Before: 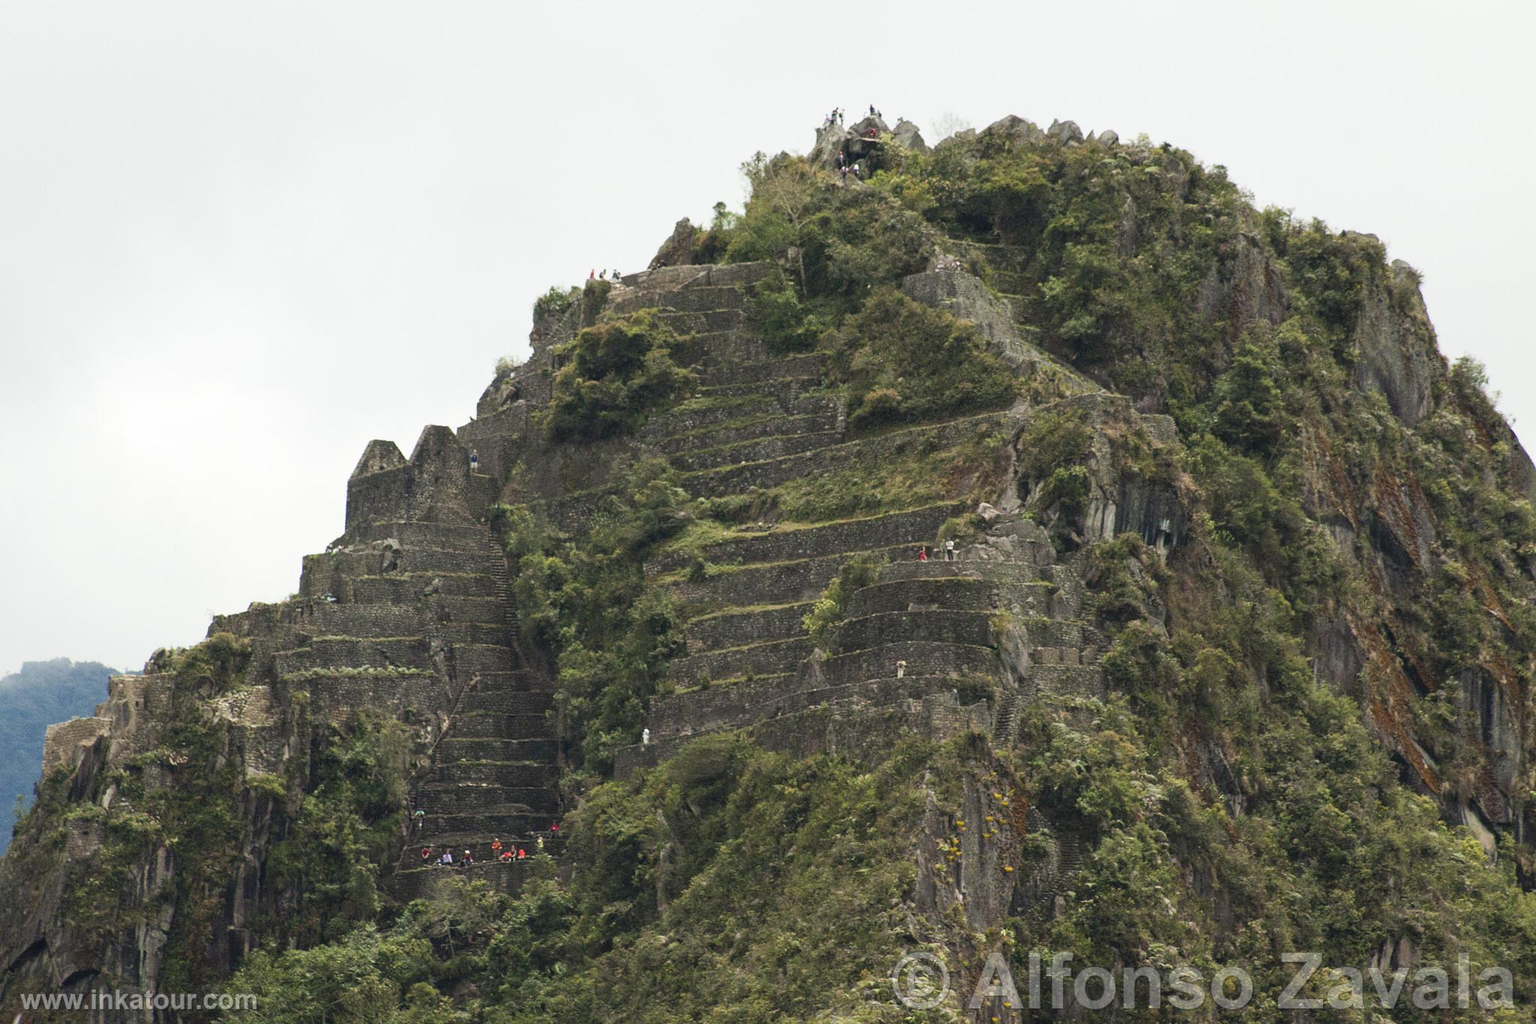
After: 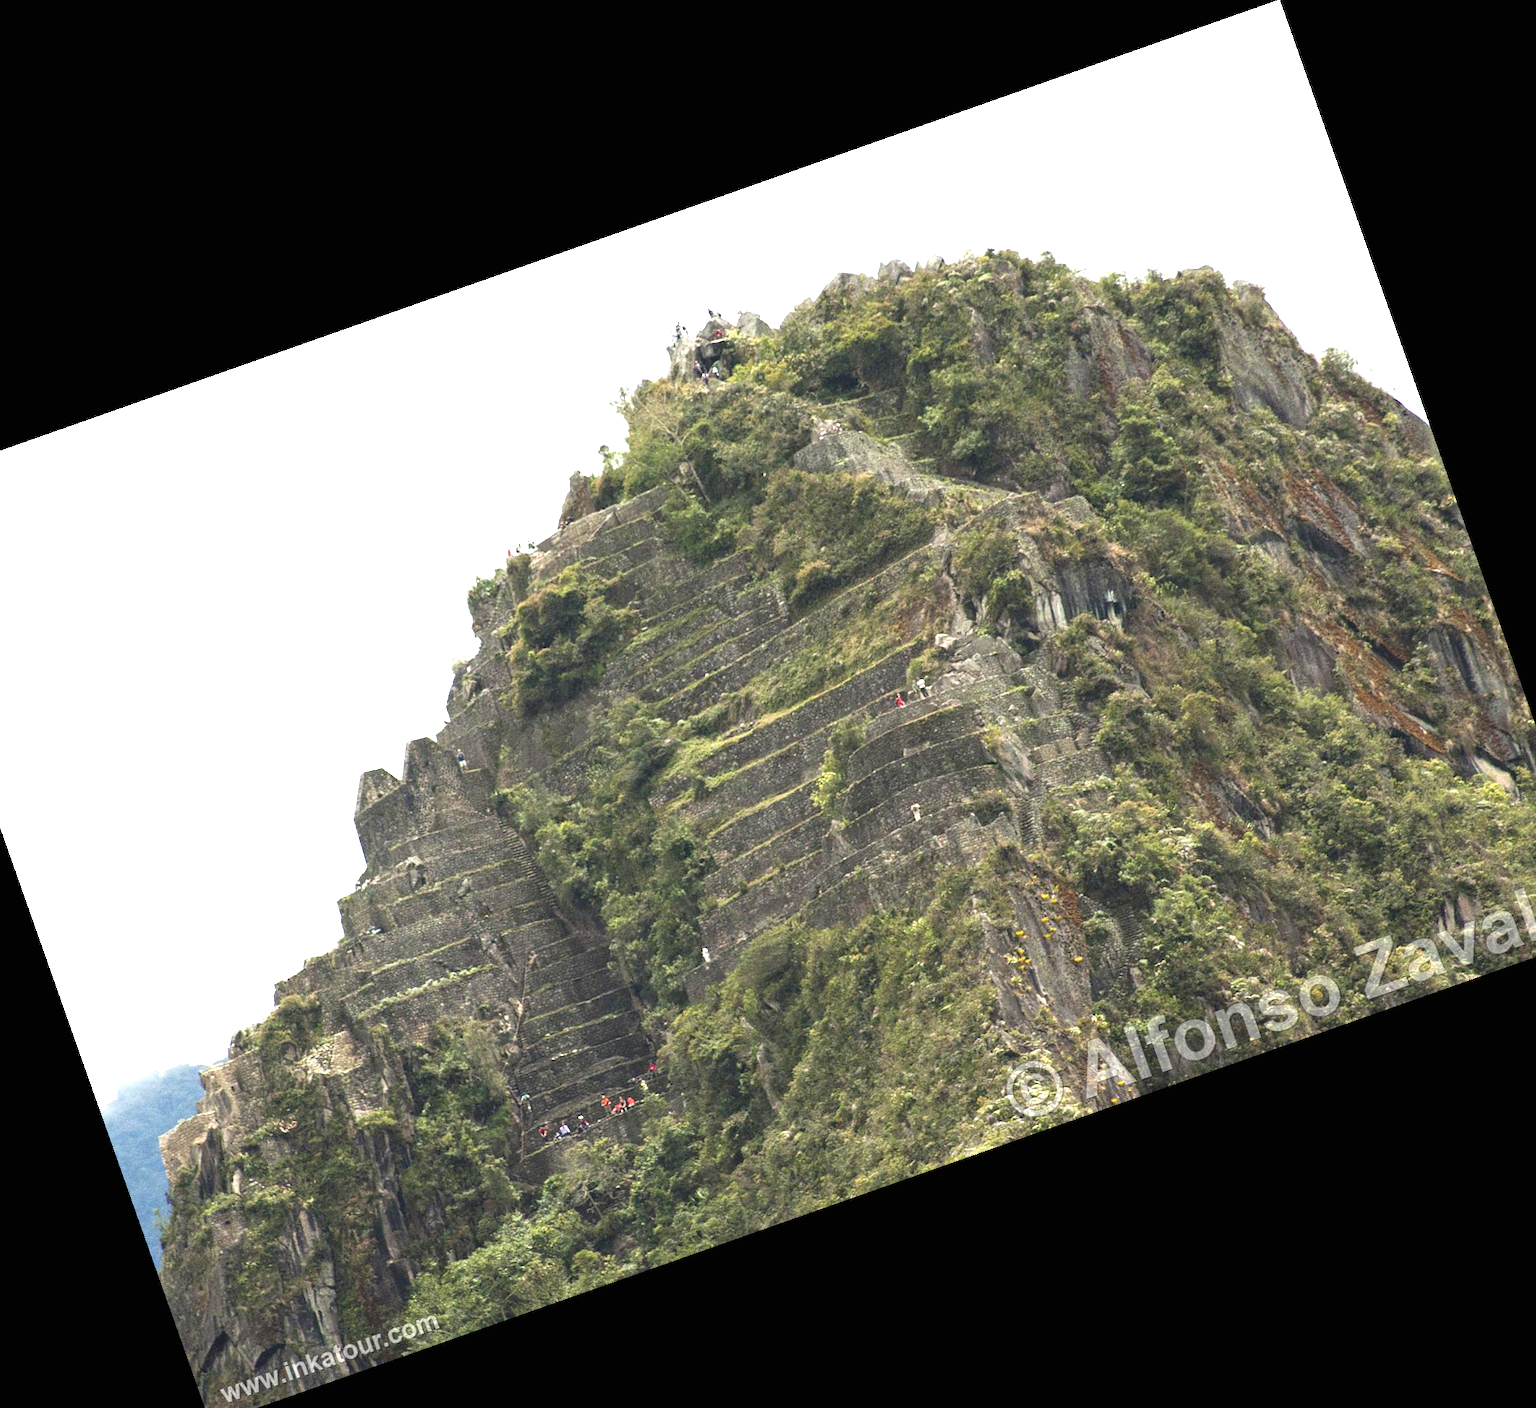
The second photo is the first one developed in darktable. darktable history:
crop and rotate: angle 19.43°, left 6.812%, right 4.125%, bottom 1.087%
exposure: black level correction 0, exposure 1.1 EV, compensate highlight preservation false
